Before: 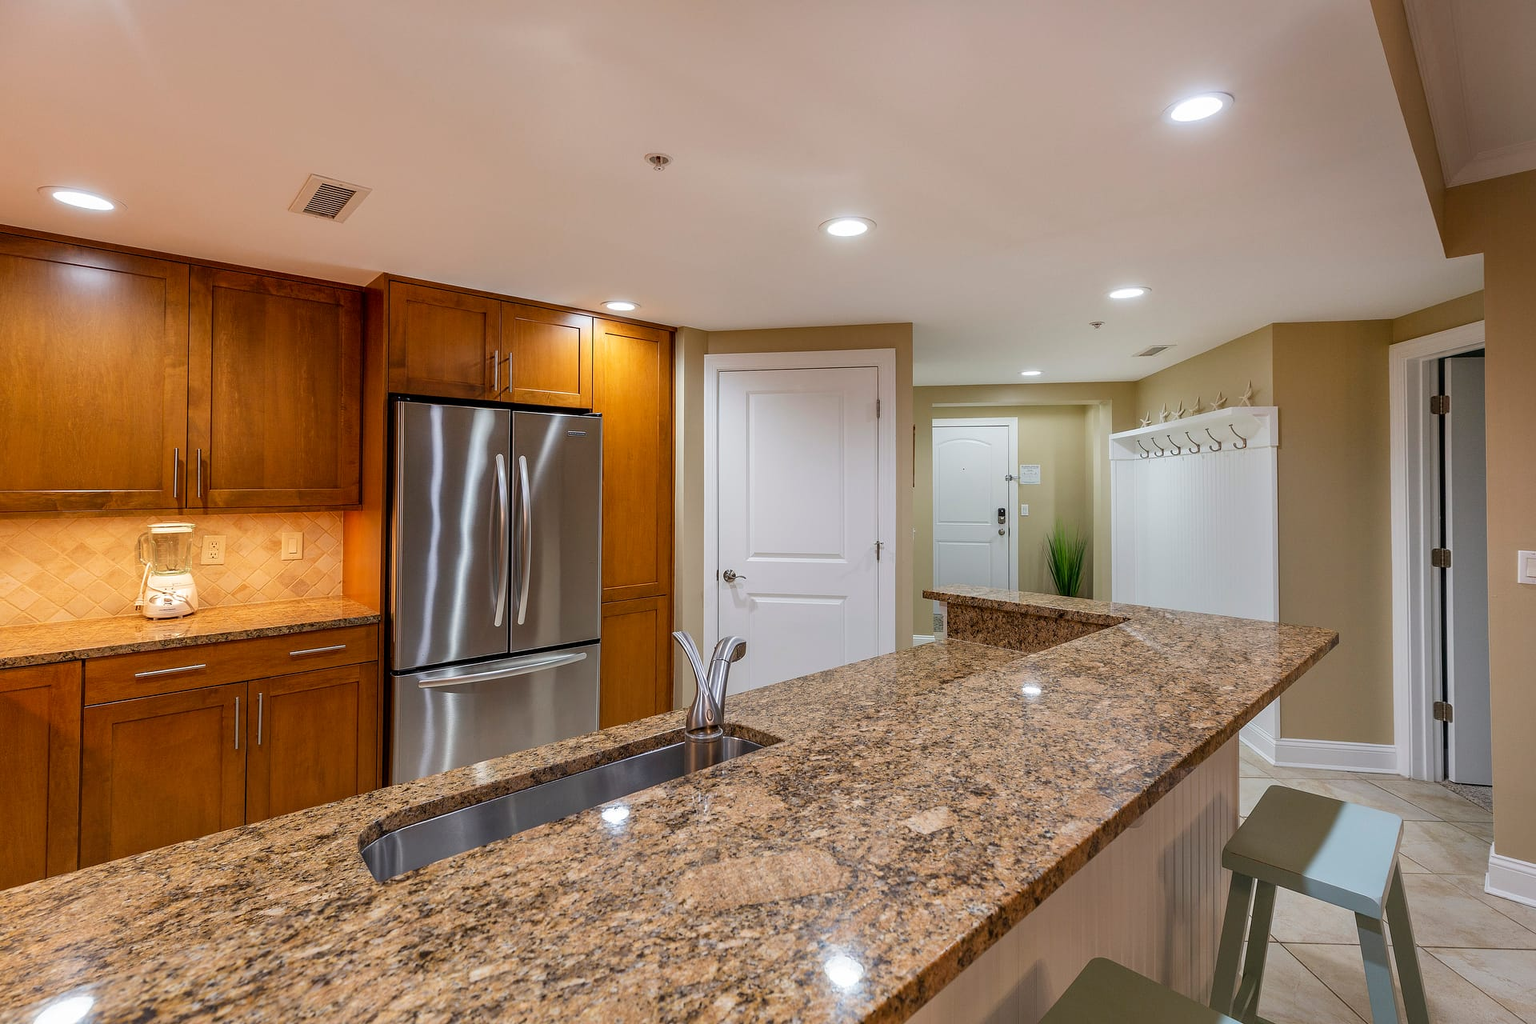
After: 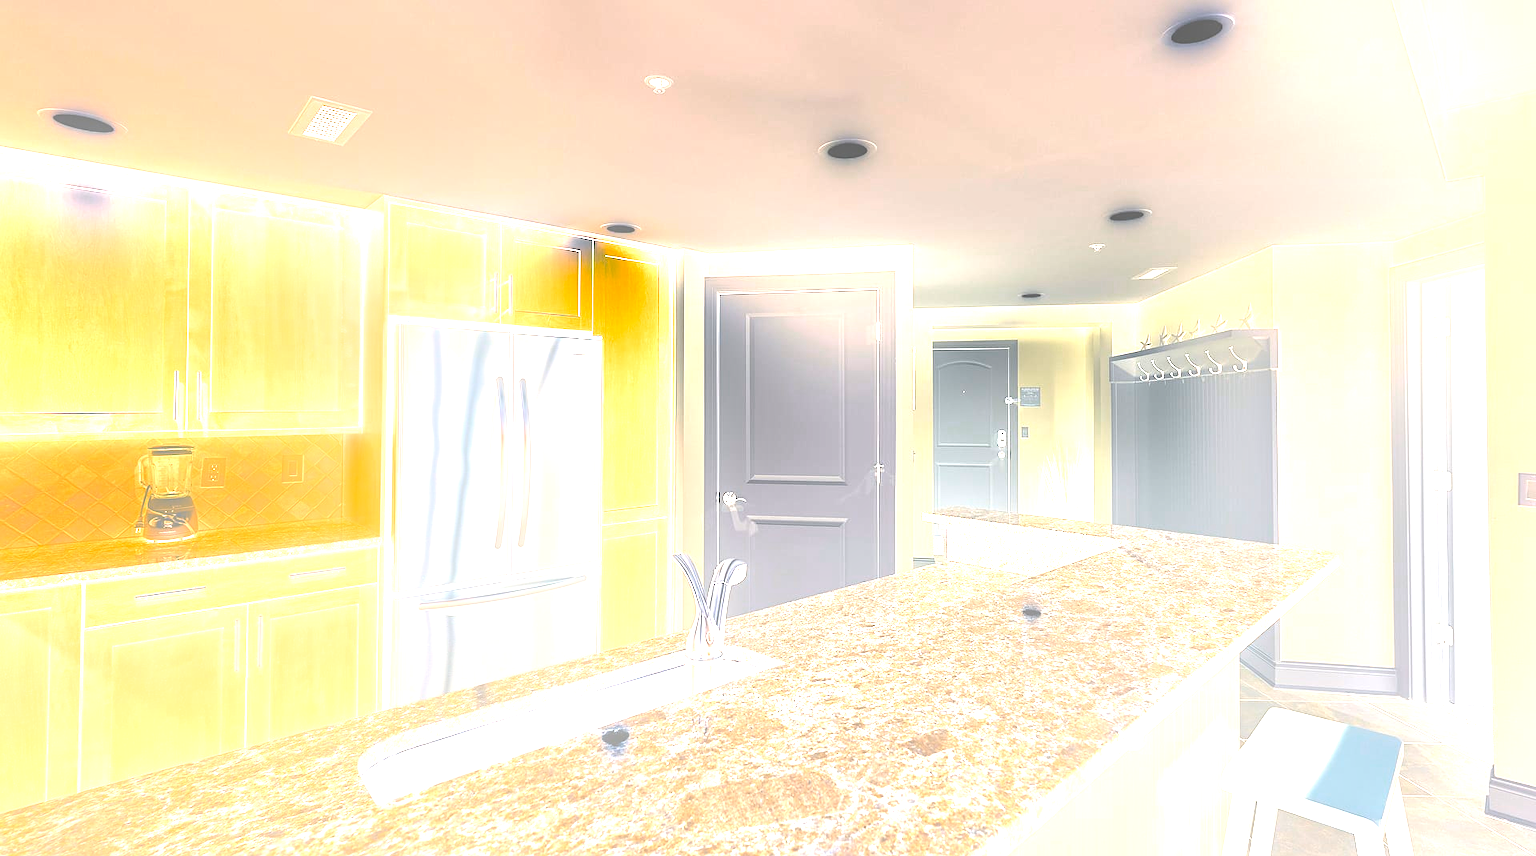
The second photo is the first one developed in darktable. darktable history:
crop: top 7.625%, bottom 8.027%
exposure: black level correction 0, exposure 1.7 EV, compensate exposure bias true, compensate highlight preservation false
sharpen: amount 0.2
bloom: size 25%, threshold 5%, strength 90%
